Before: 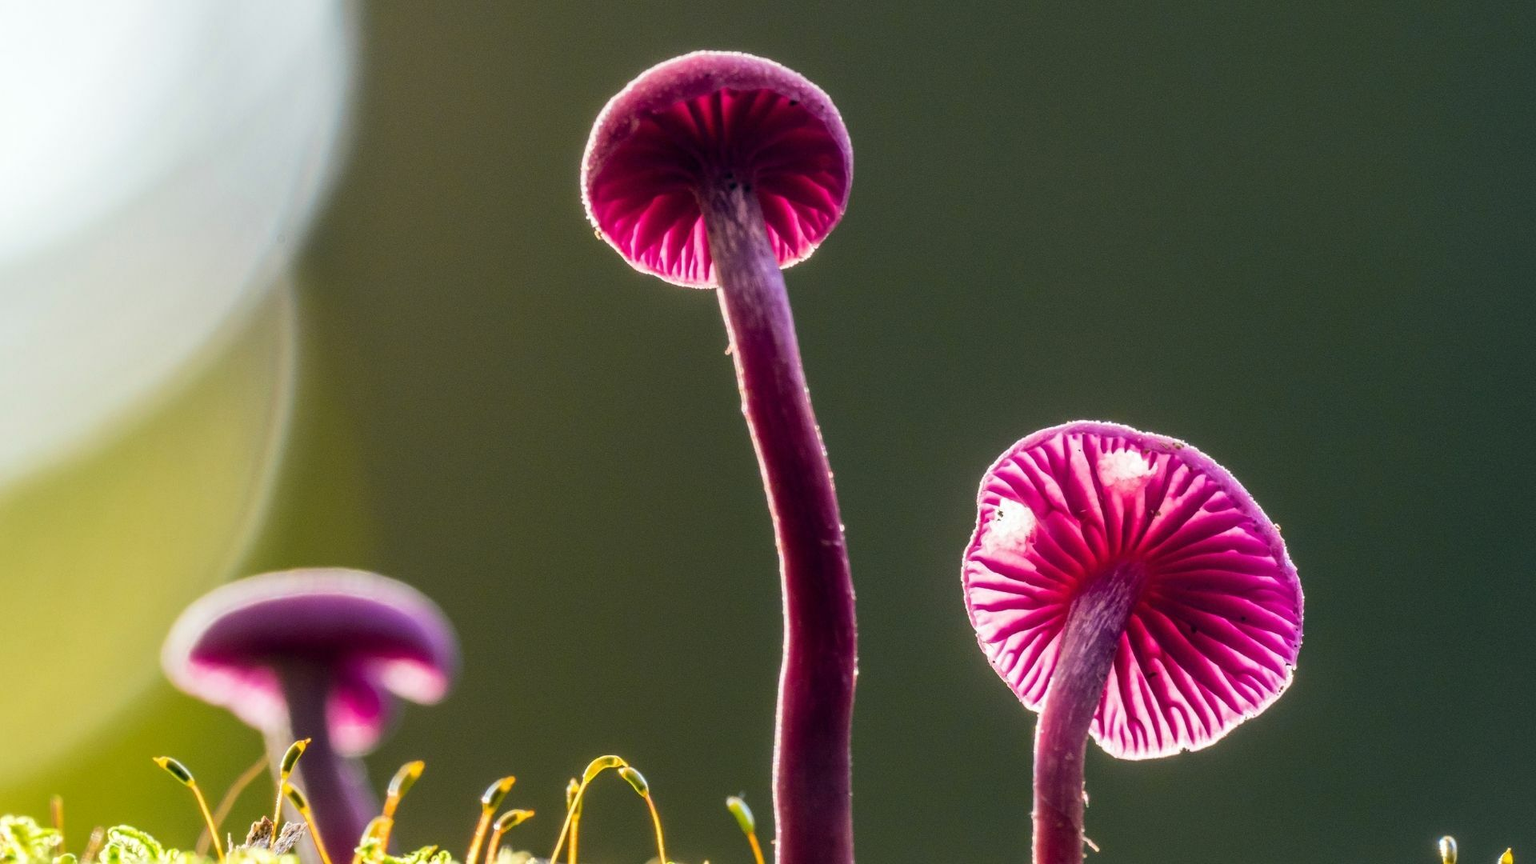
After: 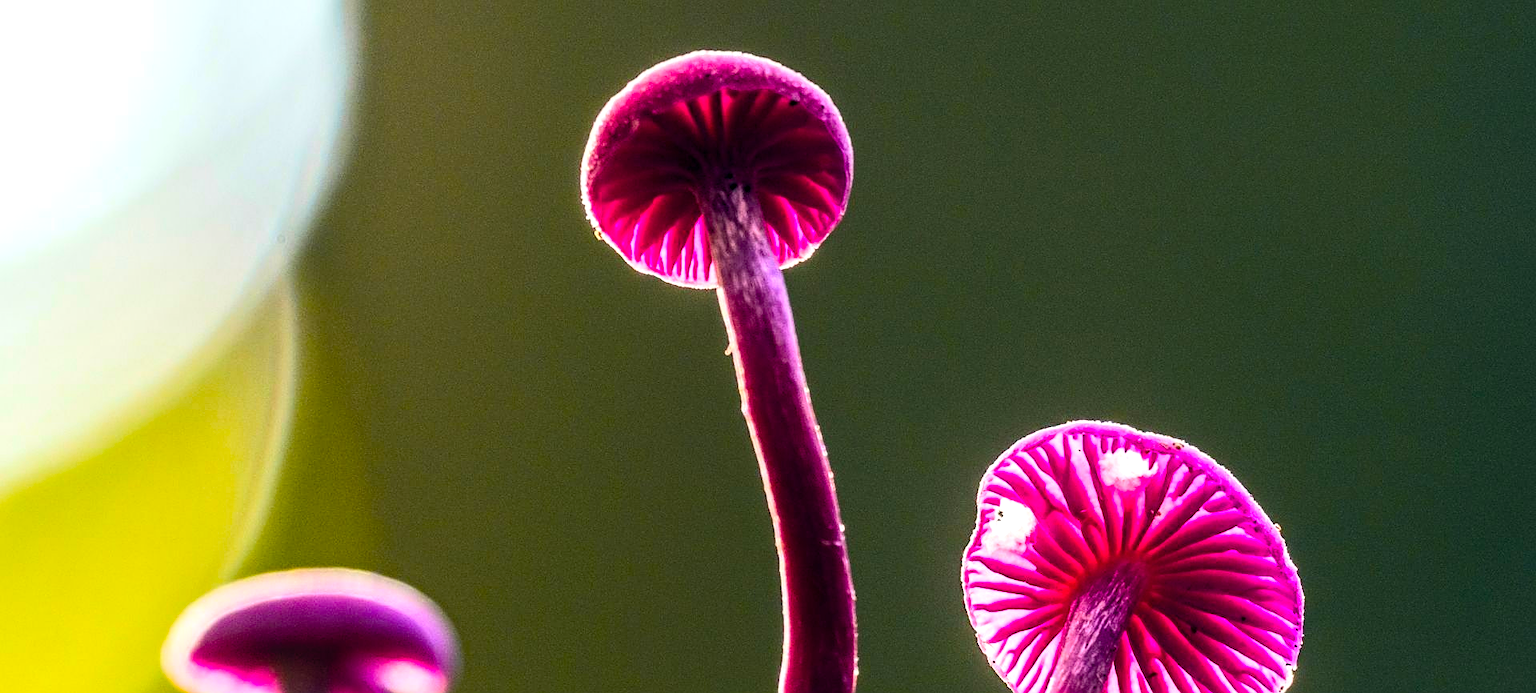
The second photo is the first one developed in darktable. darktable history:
contrast brightness saturation: contrast 0.2, brightness 0.16, saturation 0.22
tone equalizer: -8 EV -0.417 EV, -7 EV -0.389 EV, -6 EV -0.333 EV, -5 EV -0.222 EV, -3 EV 0.222 EV, -2 EV 0.333 EV, -1 EV 0.389 EV, +0 EV 0.417 EV, edges refinement/feathering 500, mask exposure compensation -1.57 EV, preserve details no
crop: bottom 19.644%
color balance rgb: perceptual saturation grading › global saturation 25%, global vibrance 10%
local contrast: on, module defaults
haze removal: adaptive false
sharpen: on, module defaults
